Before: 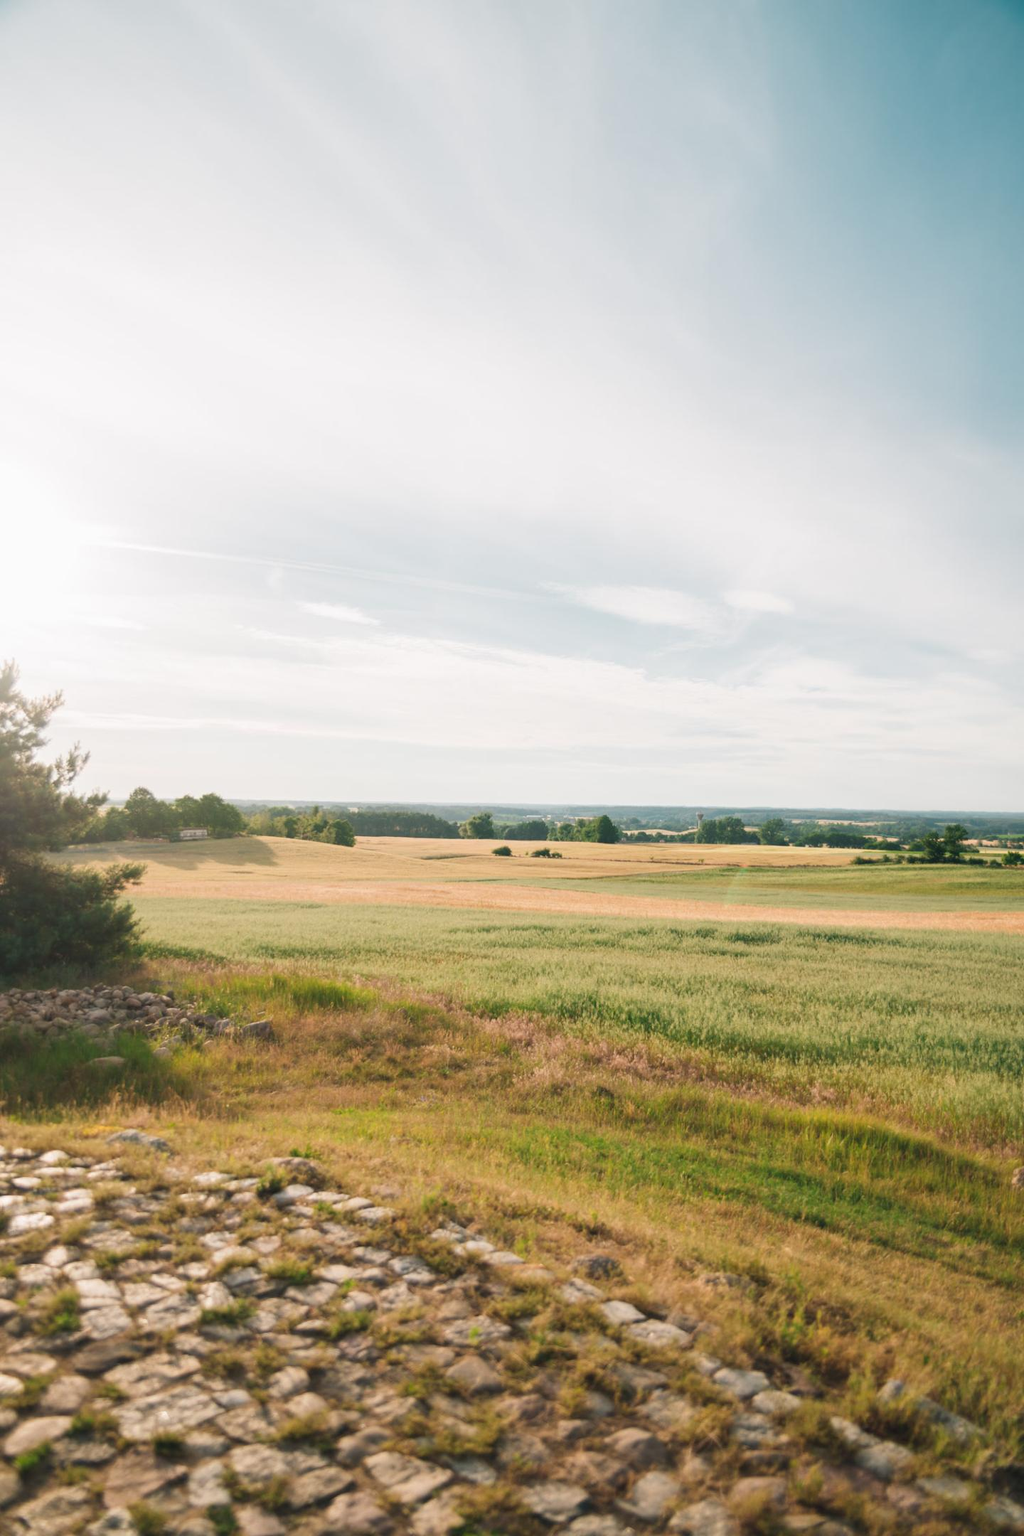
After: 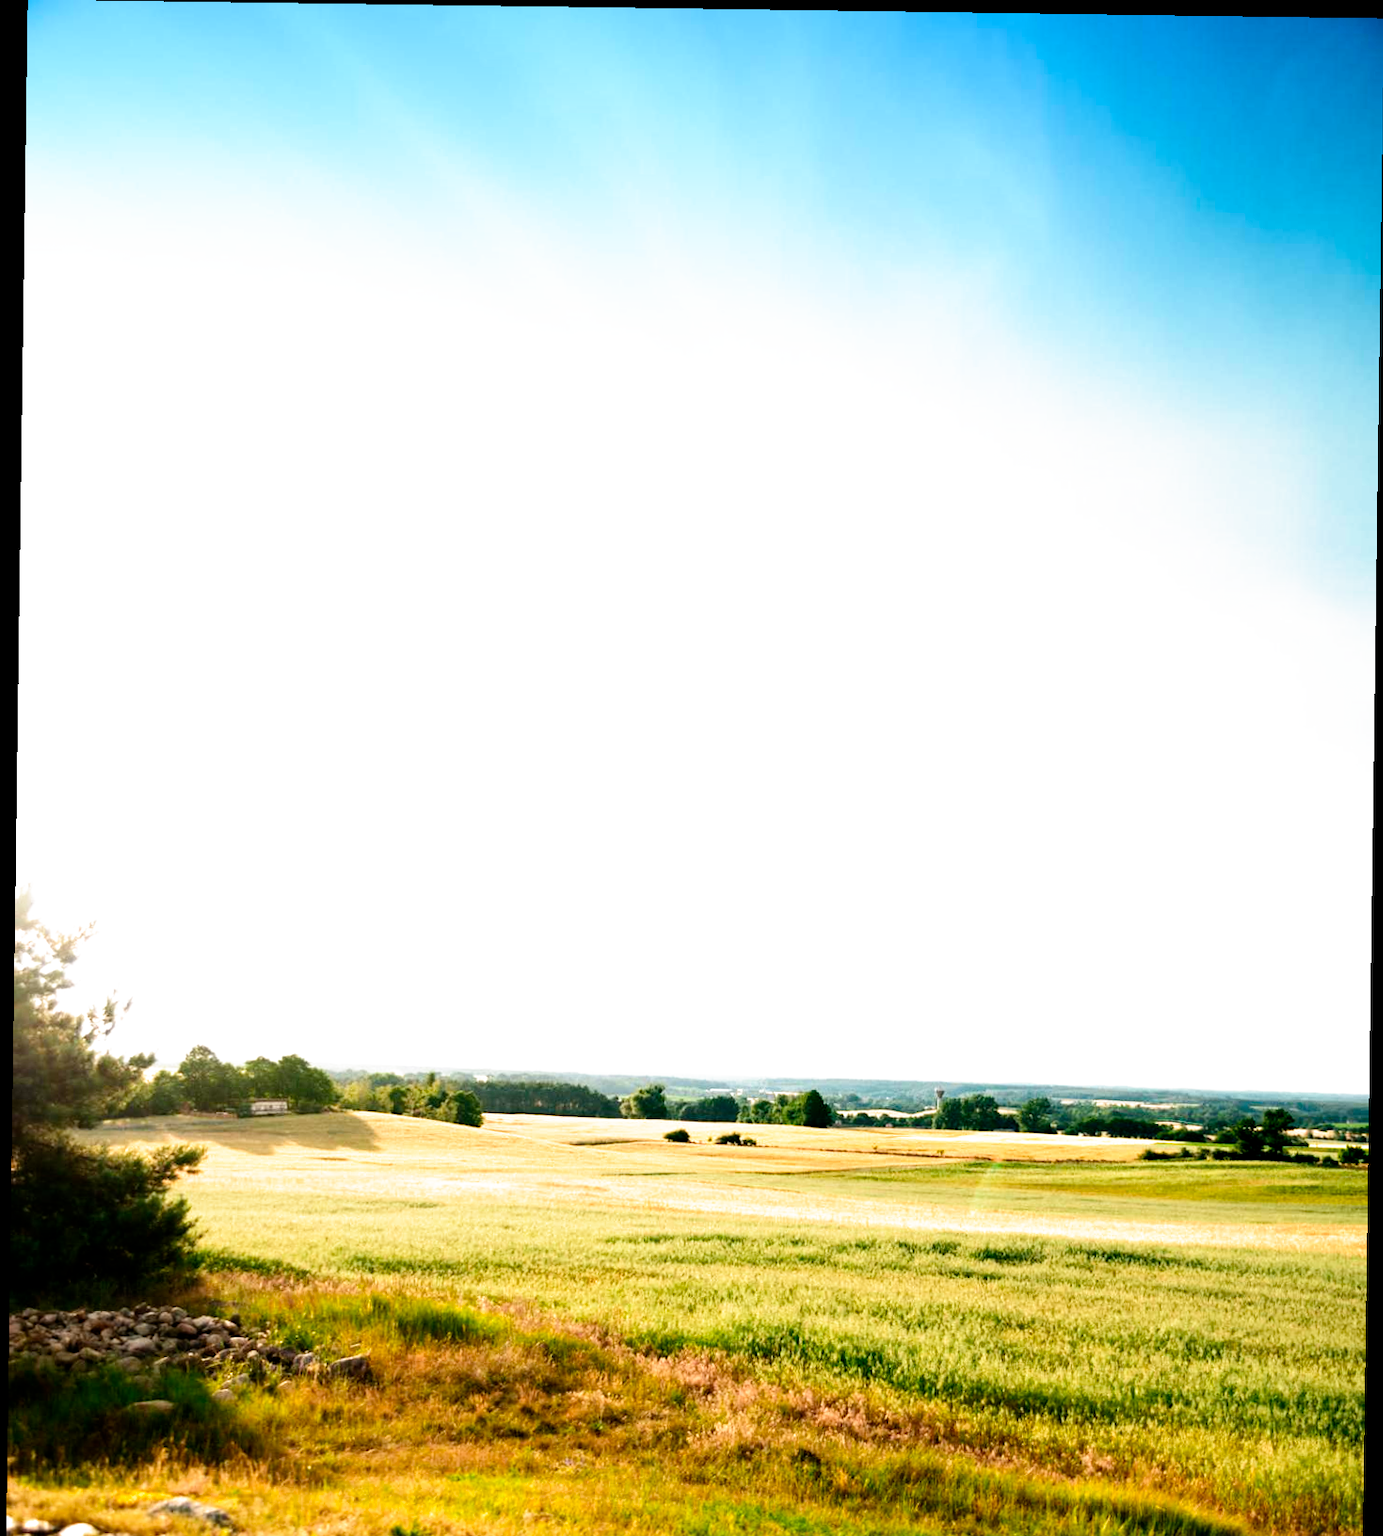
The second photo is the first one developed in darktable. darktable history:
crop: bottom 24.967%
graduated density: density 2.02 EV, hardness 44%, rotation 0.374°, offset 8.21, hue 208.8°, saturation 97%
color balance: contrast 8.5%, output saturation 105%
tone equalizer: -8 EV -0.417 EV, -7 EV -0.389 EV, -6 EV -0.333 EV, -5 EV -0.222 EV, -3 EV 0.222 EV, -2 EV 0.333 EV, -1 EV 0.389 EV, +0 EV 0.417 EV, edges refinement/feathering 500, mask exposure compensation -1.57 EV, preserve details no
rotate and perspective: rotation 0.8°, automatic cropping off
haze removal: compatibility mode true, adaptive false
filmic rgb: black relative exposure -5.5 EV, white relative exposure 2.5 EV, threshold 3 EV, target black luminance 0%, hardness 4.51, latitude 67.35%, contrast 1.453, shadows ↔ highlights balance -3.52%, preserve chrominance no, color science v4 (2020), contrast in shadows soft, enable highlight reconstruction true
